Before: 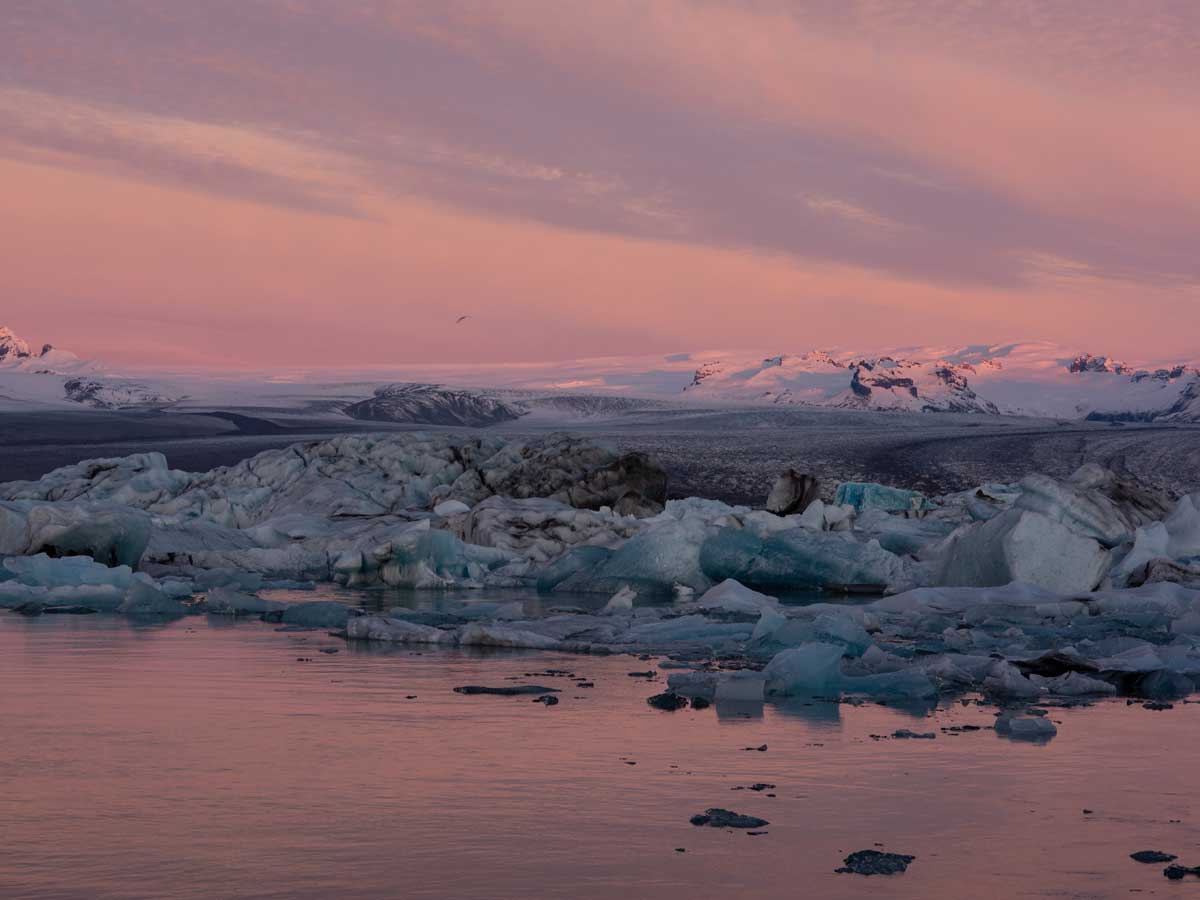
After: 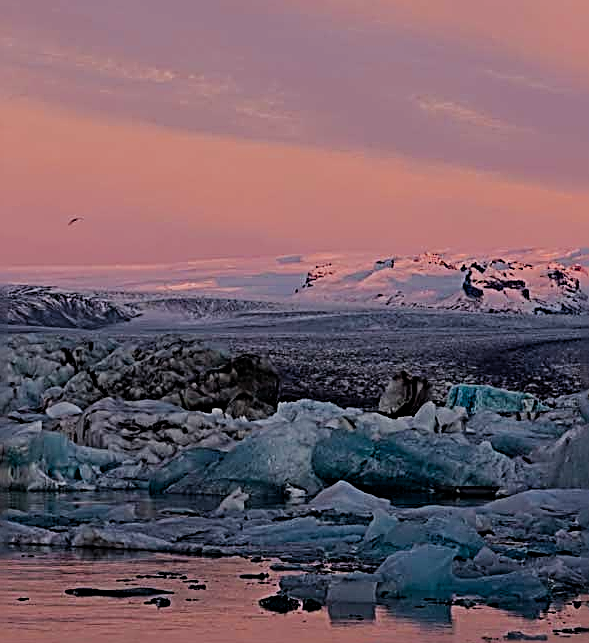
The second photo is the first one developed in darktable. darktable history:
filmic rgb: black relative exposure -7.86 EV, white relative exposure 4.25 EV, hardness 3.89, iterations of high-quality reconstruction 0
crop: left 32.376%, top 10.97%, right 18.52%, bottom 17.494%
color balance rgb: power › hue 330.17°, perceptual saturation grading › global saturation 30.706%
sharpen: radius 3.148, amount 1.732
